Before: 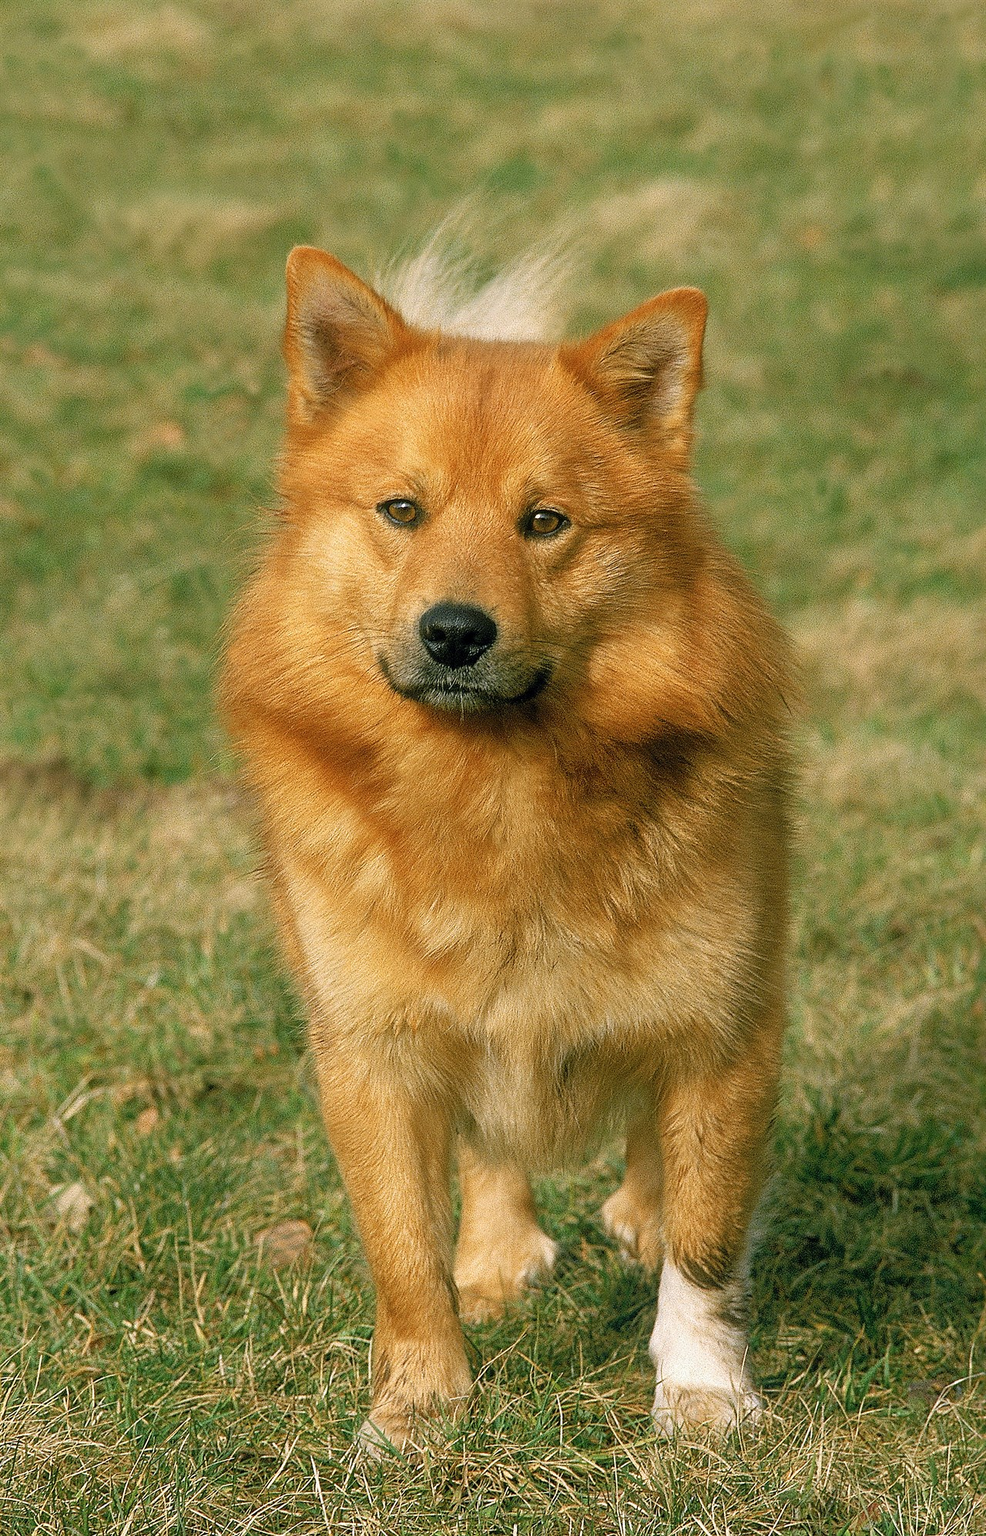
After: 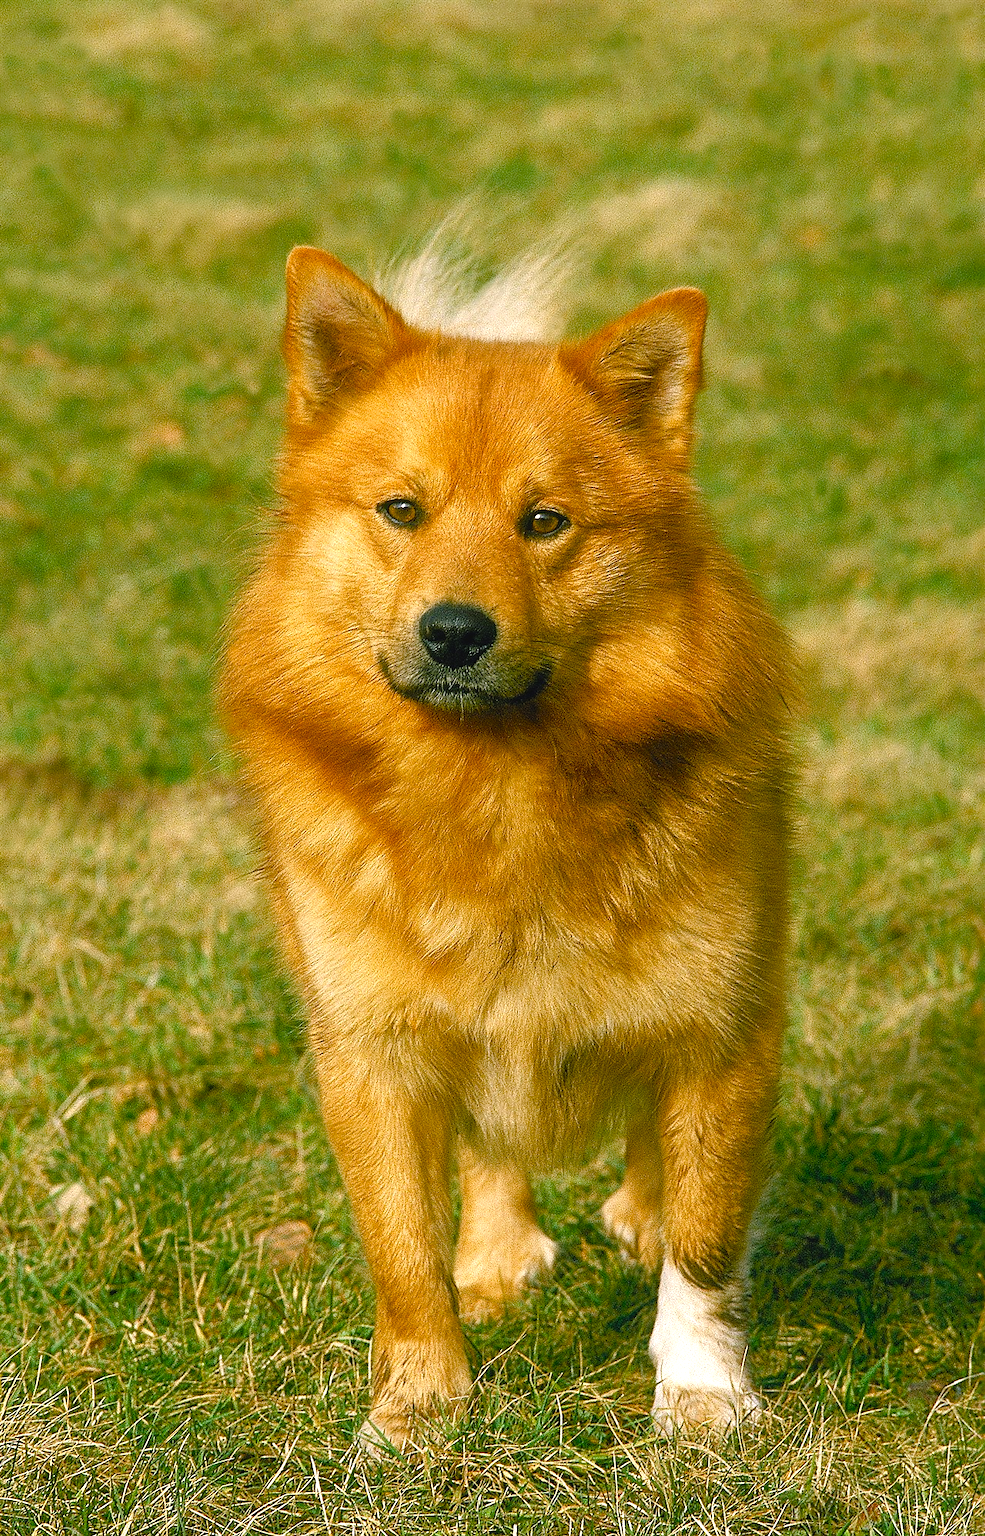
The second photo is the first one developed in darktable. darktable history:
color balance rgb: shadows lift › chroma 0.817%, shadows lift › hue 113.49°, global offset › luminance 0.49%, perceptual saturation grading › global saturation 24.044%, perceptual saturation grading › highlights -23.713%, perceptual saturation grading › mid-tones 24.378%, perceptual saturation grading › shadows 41.061%, perceptual brilliance grading › highlights 9.356%, perceptual brilliance grading › shadows -5.029%, global vibrance 20%
